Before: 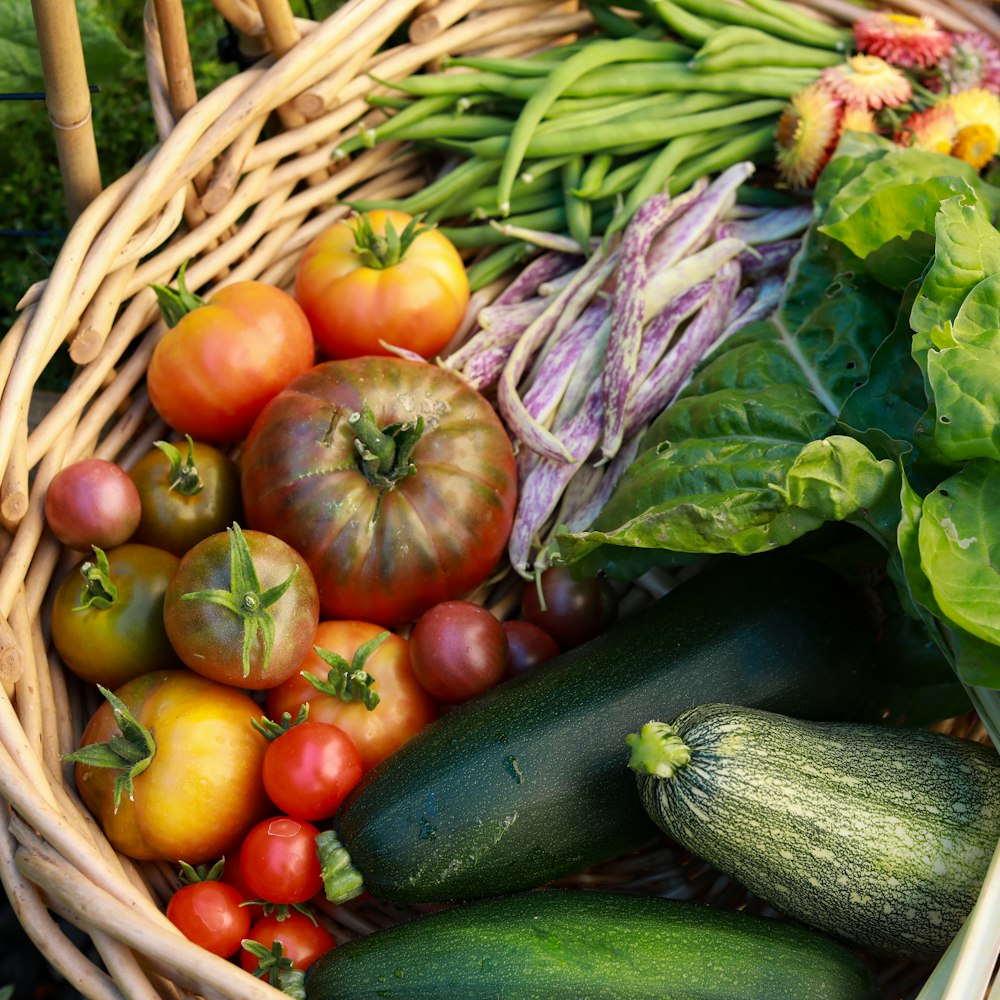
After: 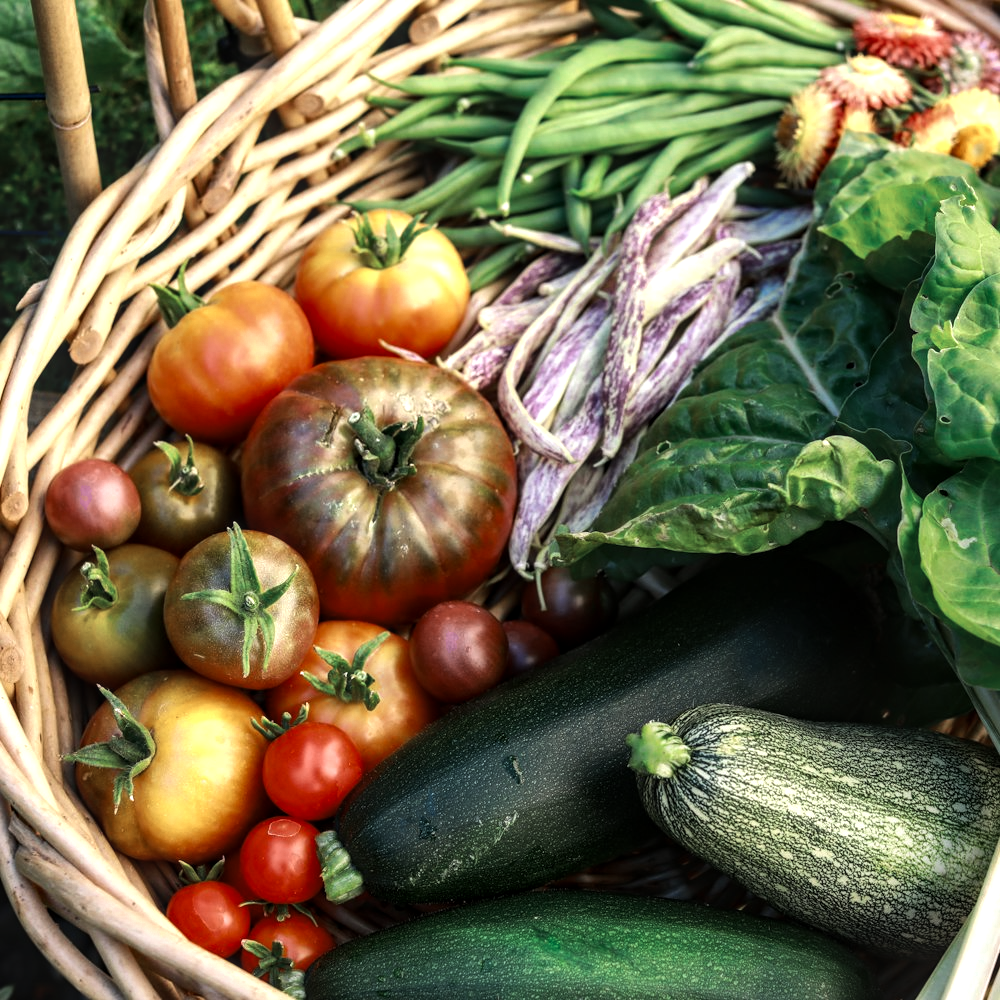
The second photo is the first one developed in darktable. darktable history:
local contrast: on, module defaults
tone equalizer: -8 EV -0.717 EV, -7 EV -0.724 EV, -6 EV -0.624 EV, -5 EV -0.366 EV, -3 EV 0.377 EV, -2 EV 0.6 EV, -1 EV 0.678 EV, +0 EV 0.749 EV, edges refinement/feathering 500, mask exposure compensation -1.57 EV, preserve details no
color zones: curves: ch0 [(0, 0.5) (0.125, 0.4) (0.25, 0.5) (0.375, 0.4) (0.5, 0.4) (0.625, 0.35) (0.75, 0.35) (0.875, 0.5)]; ch1 [(0, 0.35) (0.125, 0.45) (0.25, 0.35) (0.375, 0.35) (0.5, 0.35) (0.625, 0.35) (0.75, 0.45) (0.875, 0.35)]; ch2 [(0, 0.6) (0.125, 0.5) (0.25, 0.5) (0.375, 0.6) (0.5, 0.6) (0.625, 0.5) (0.75, 0.5) (0.875, 0.5)]
